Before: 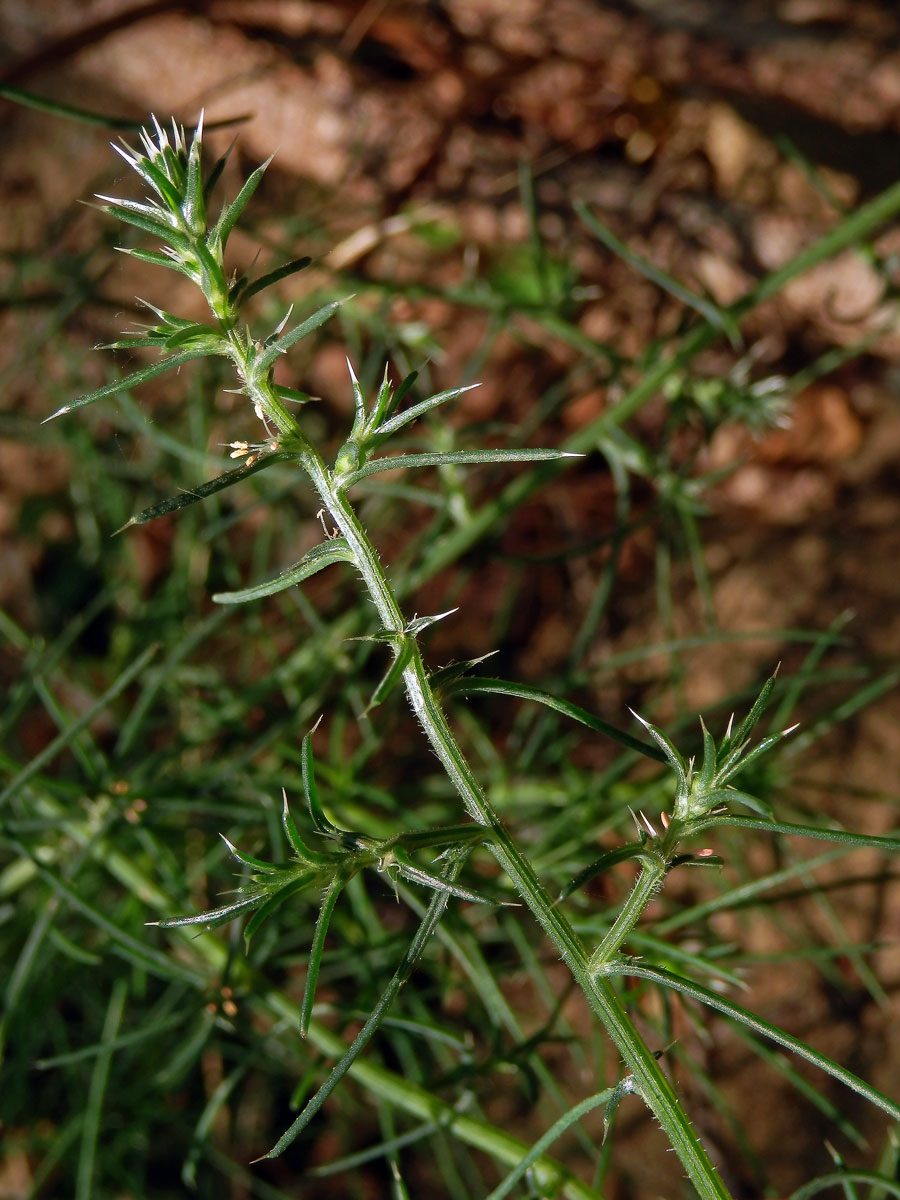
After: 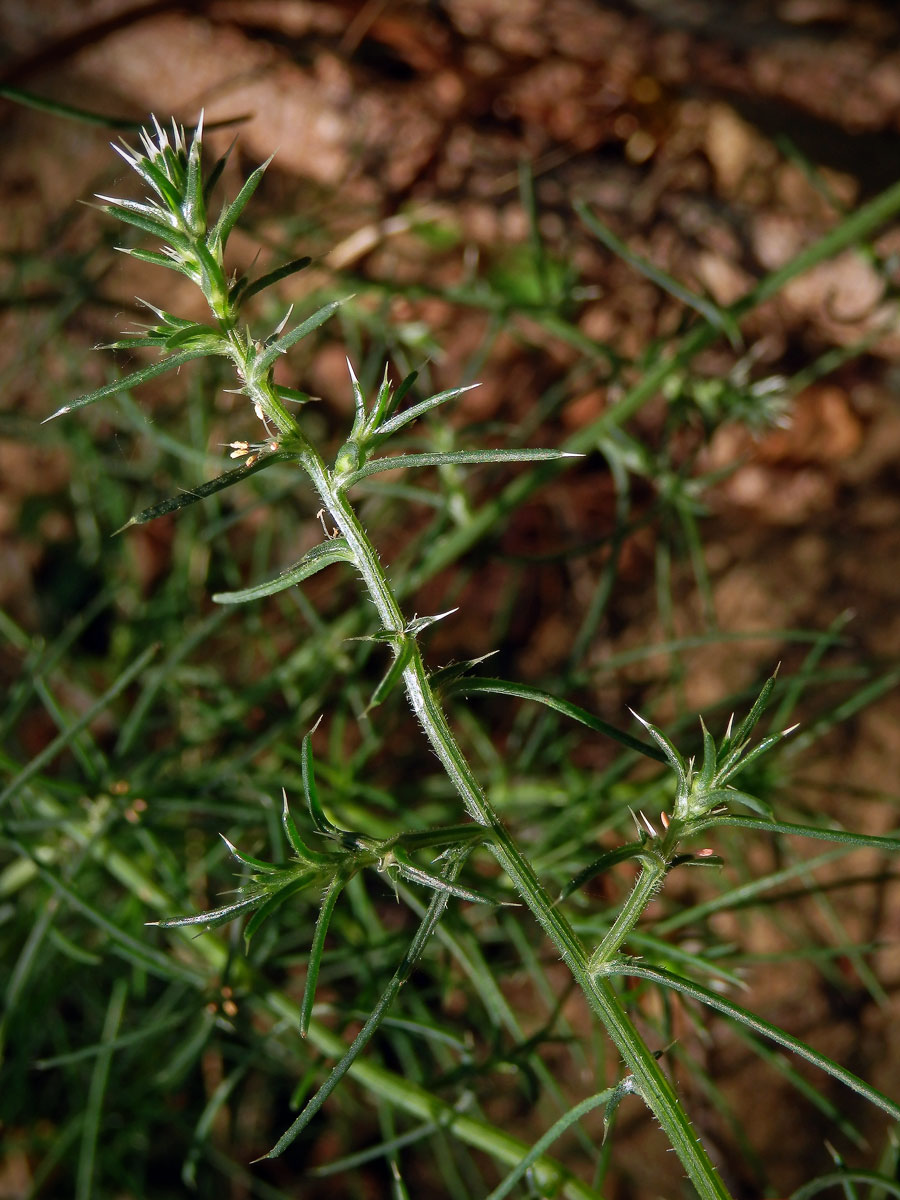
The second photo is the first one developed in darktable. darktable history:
levels: mode automatic, levels [0.018, 0.493, 1]
vignetting: saturation 0.047, unbound false
